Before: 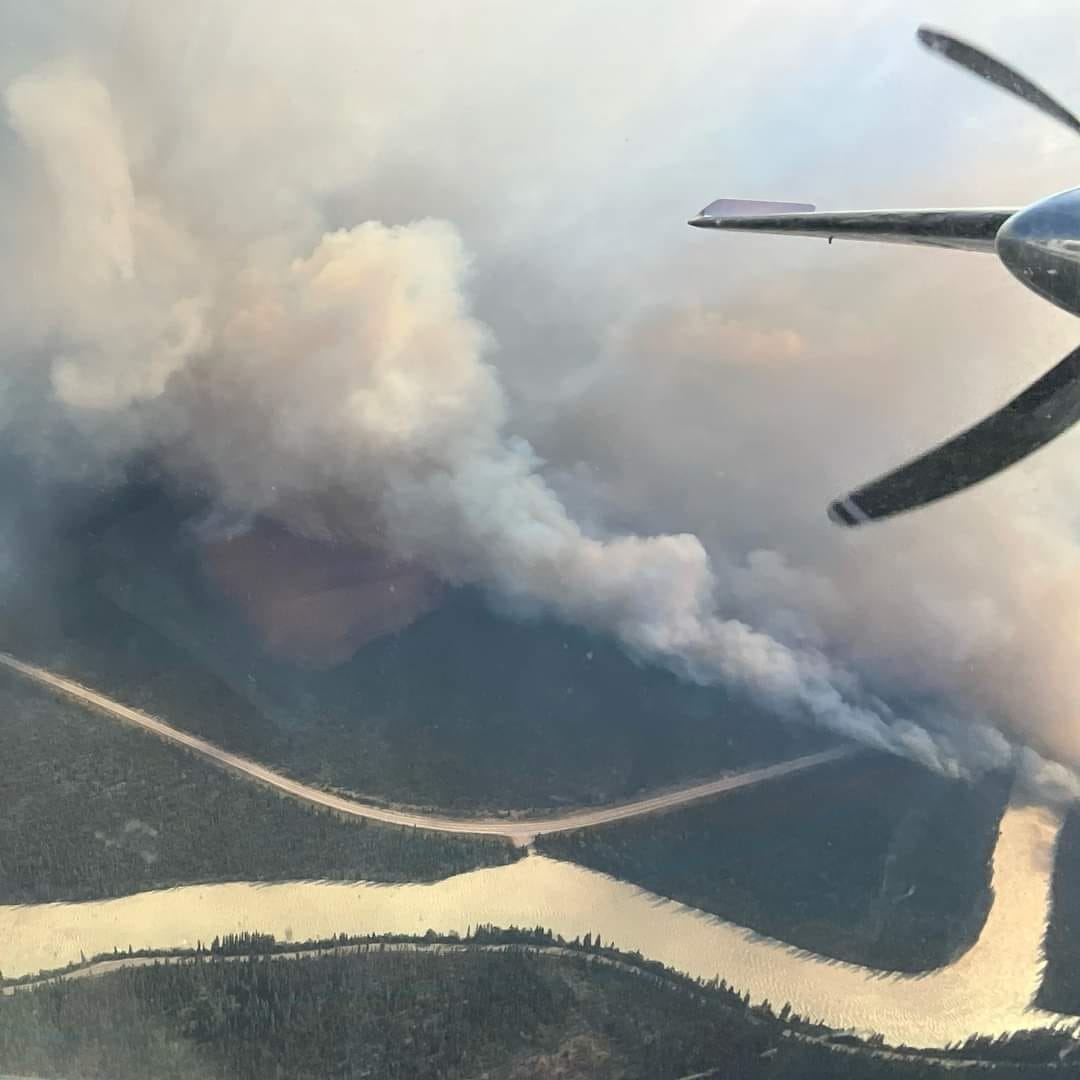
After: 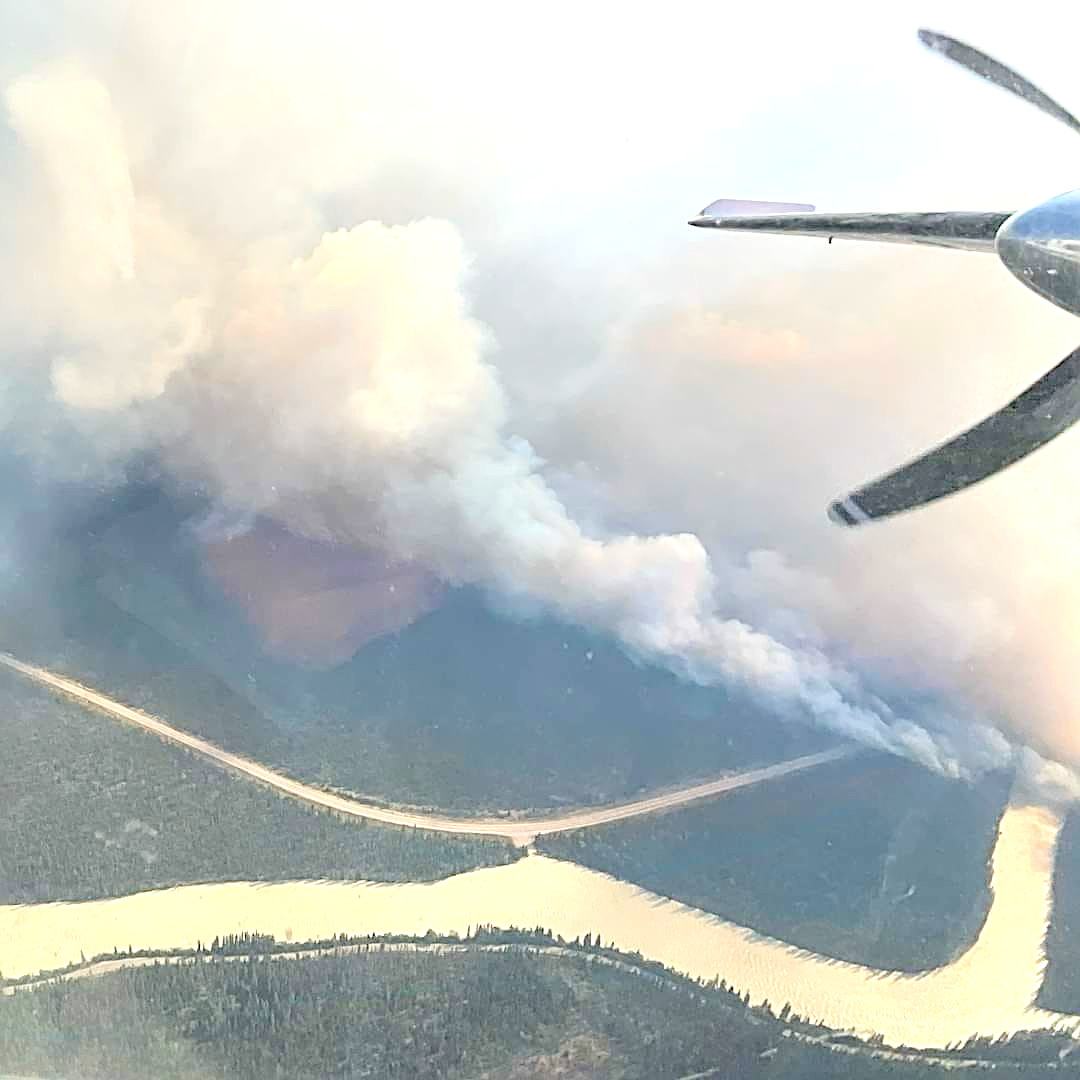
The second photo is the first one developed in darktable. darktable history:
exposure: exposure 0.607 EV, compensate highlight preservation false
sharpen: radius 2.538, amount 0.637
levels: white 90.67%, levels [0.093, 0.434, 0.988]
